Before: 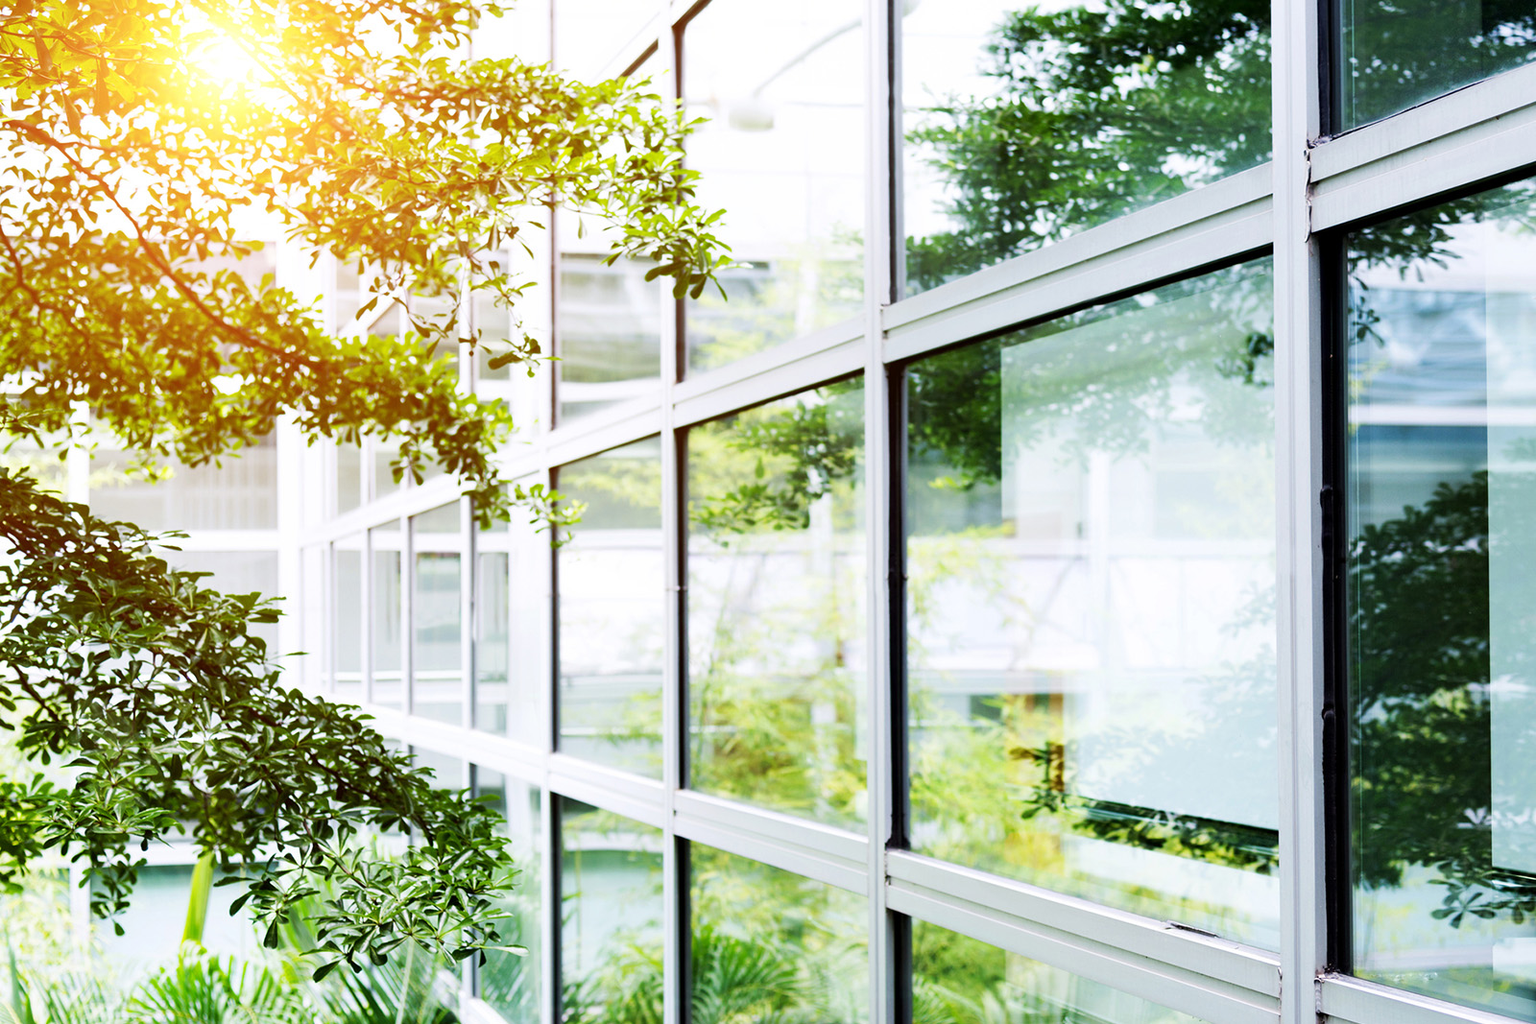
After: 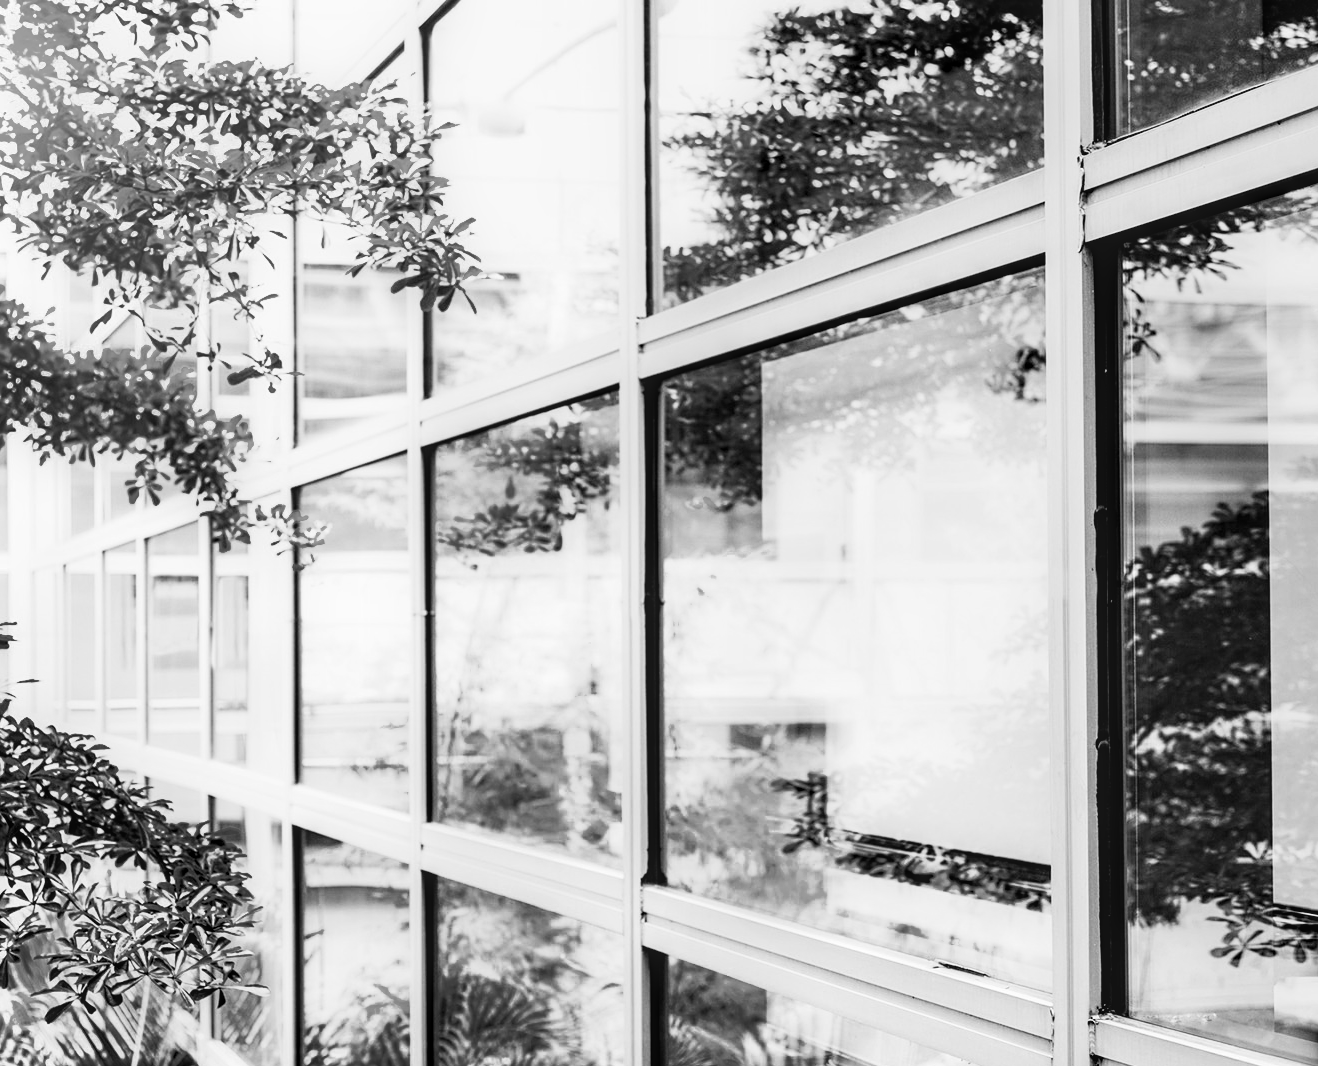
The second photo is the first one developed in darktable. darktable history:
color balance rgb: linear chroma grading › global chroma 15%, perceptual saturation grading › global saturation 30%
local contrast: detail 130%
crop: left 17.582%, bottom 0.031%
white balance: red 0.984, blue 1.059
sharpen: amount 0.2
tone curve: curves: ch0 [(0, 0) (0.051, 0.021) (0.11, 0.069) (0.249, 0.235) (0.452, 0.526) (0.596, 0.713) (0.703, 0.83) (0.851, 0.938) (1, 1)]; ch1 [(0, 0) (0.1, 0.038) (0.318, 0.221) (0.413, 0.325) (0.443, 0.412) (0.483, 0.474) (0.503, 0.501) (0.516, 0.517) (0.548, 0.568) (0.569, 0.599) (0.594, 0.634) (0.666, 0.701) (1, 1)]; ch2 [(0, 0) (0.453, 0.435) (0.479, 0.476) (0.504, 0.5) (0.529, 0.537) (0.556, 0.583) (0.584, 0.618) (0.824, 0.815) (1, 1)], color space Lab, independent channels, preserve colors none
contrast equalizer: octaves 7, y [[0.528 ×6], [0.514 ×6], [0.362 ×6], [0 ×6], [0 ×6]]
monochrome: a -11.7, b 1.62, size 0.5, highlights 0.38
